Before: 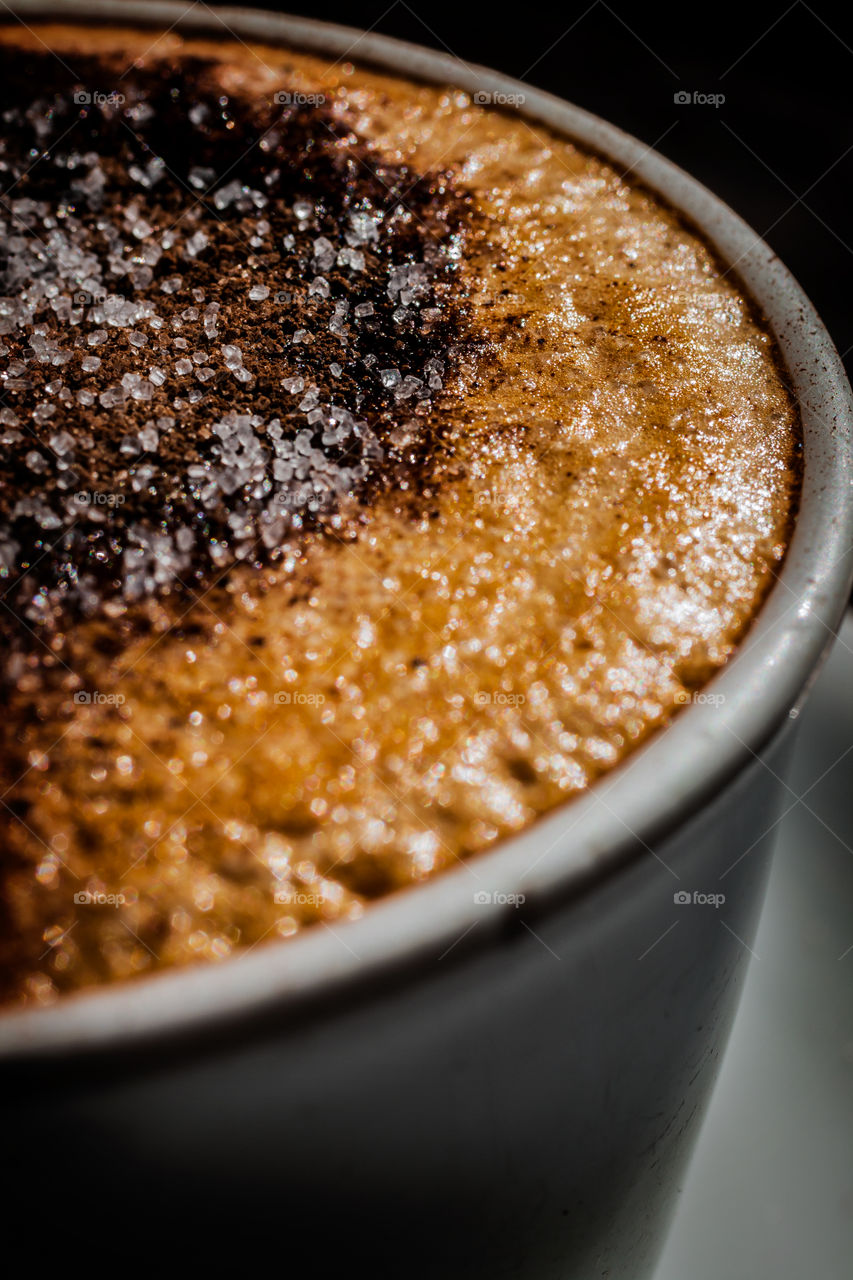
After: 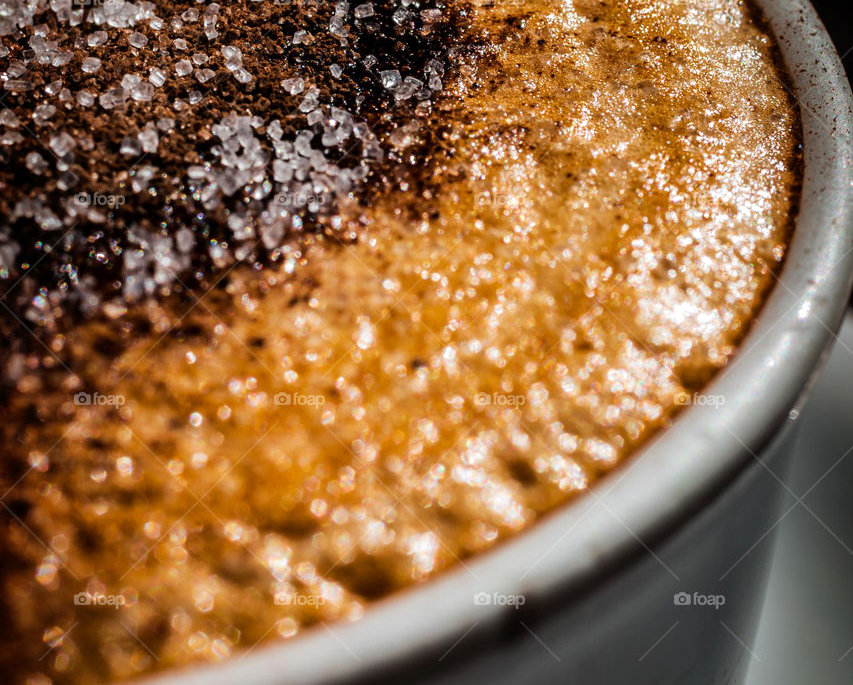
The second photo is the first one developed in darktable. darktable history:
exposure: exposure 0.297 EV, compensate exposure bias true, compensate highlight preservation false
crop and rotate: top 23.385%, bottom 23.089%
